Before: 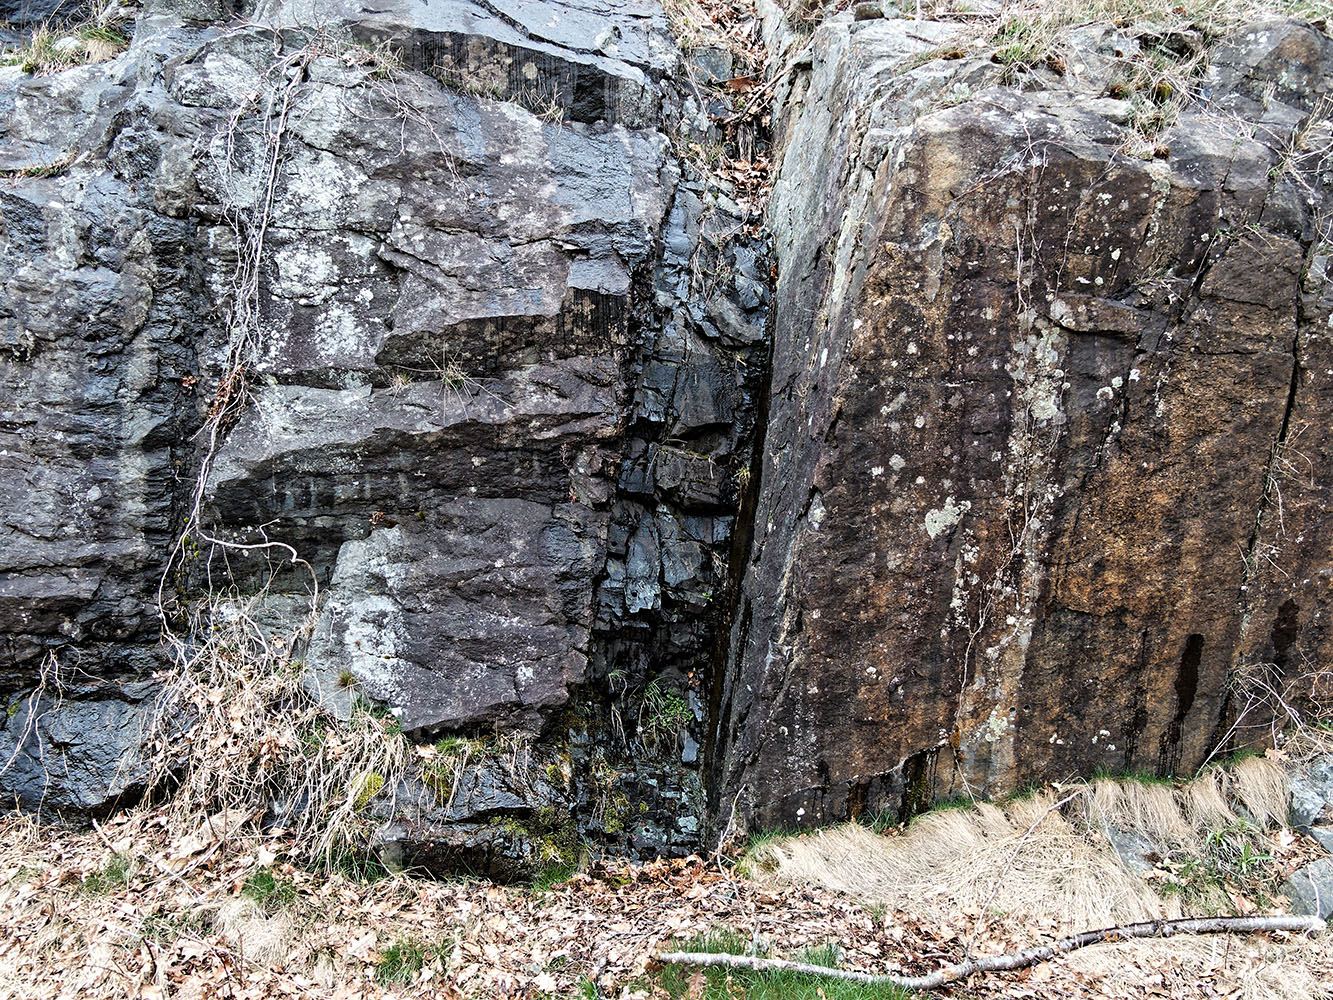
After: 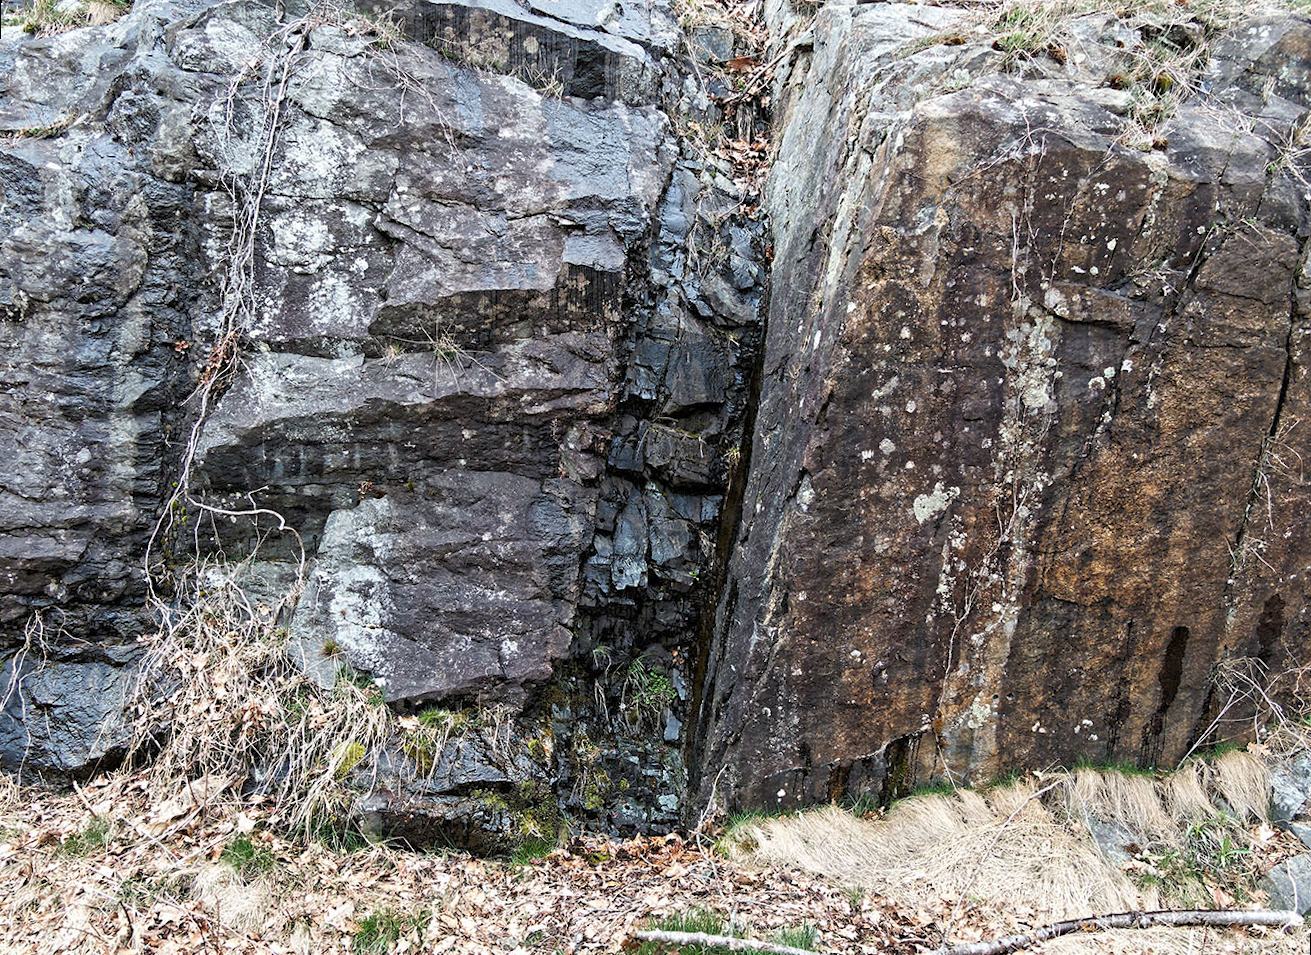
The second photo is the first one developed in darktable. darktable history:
rotate and perspective: rotation 1.57°, crop left 0.018, crop right 0.982, crop top 0.039, crop bottom 0.961
rgb curve: curves: ch0 [(0, 0) (0.093, 0.159) (0.241, 0.265) (0.414, 0.42) (1, 1)], compensate middle gray true, preserve colors basic power
